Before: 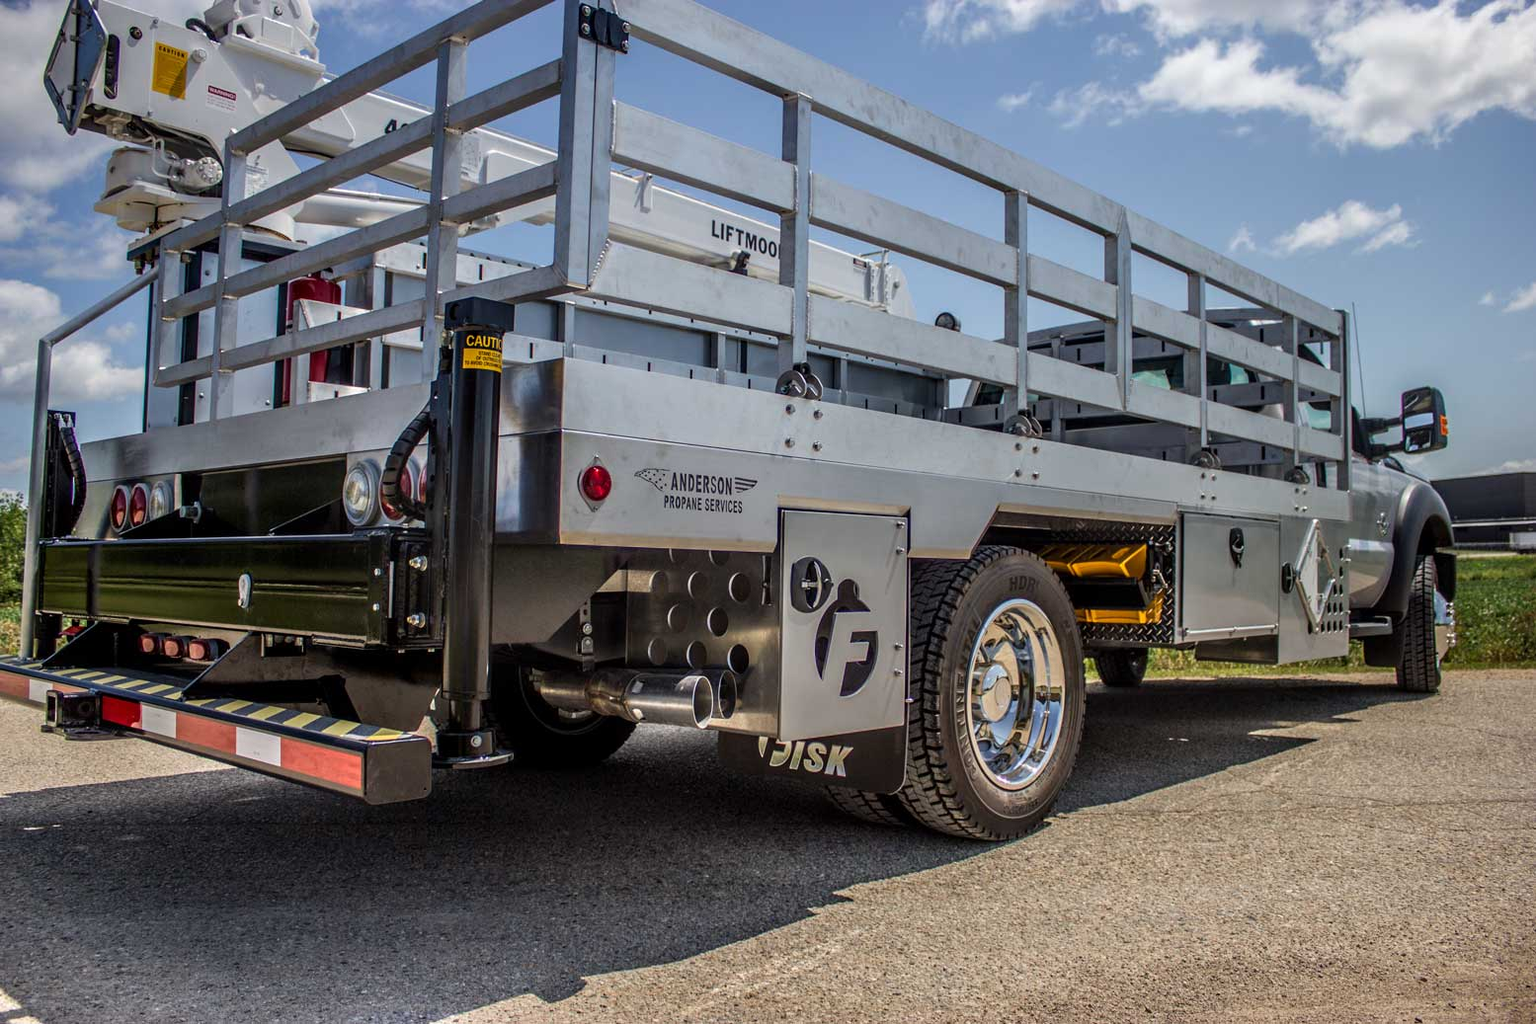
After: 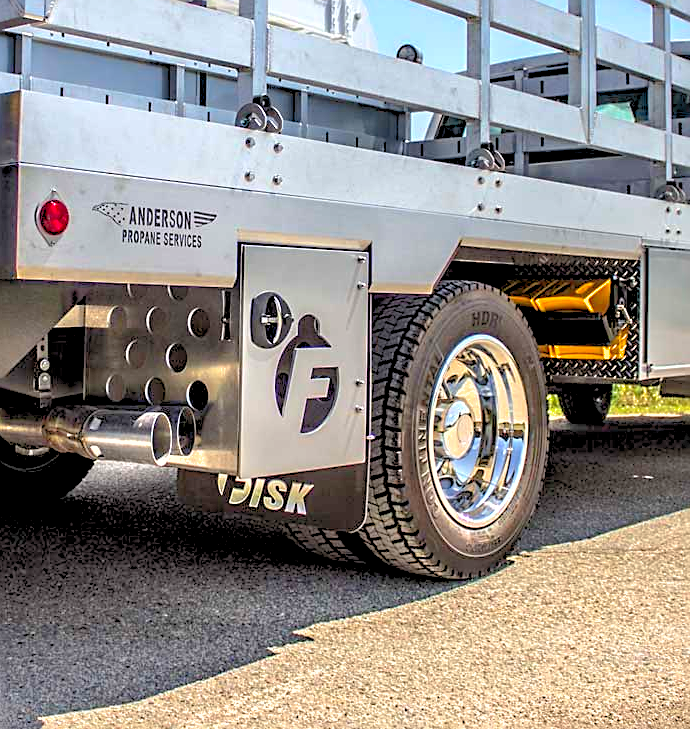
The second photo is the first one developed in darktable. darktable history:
crop: left 35.432%, top 26.233%, right 20.145%, bottom 3.432%
tone equalizer: on, module defaults
contrast brightness saturation: contrast 0.15, brightness -0.01, saturation 0.1
rgb levels: preserve colors sum RGB, levels [[0.038, 0.433, 0.934], [0, 0.5, 1], [0, 0.5, 1]]
shadows and highlights: on, module defaults
sharpen: on, module defaults
exposure: black level correction 0, exposure 1.2 EV, compensate highlight preservation false
